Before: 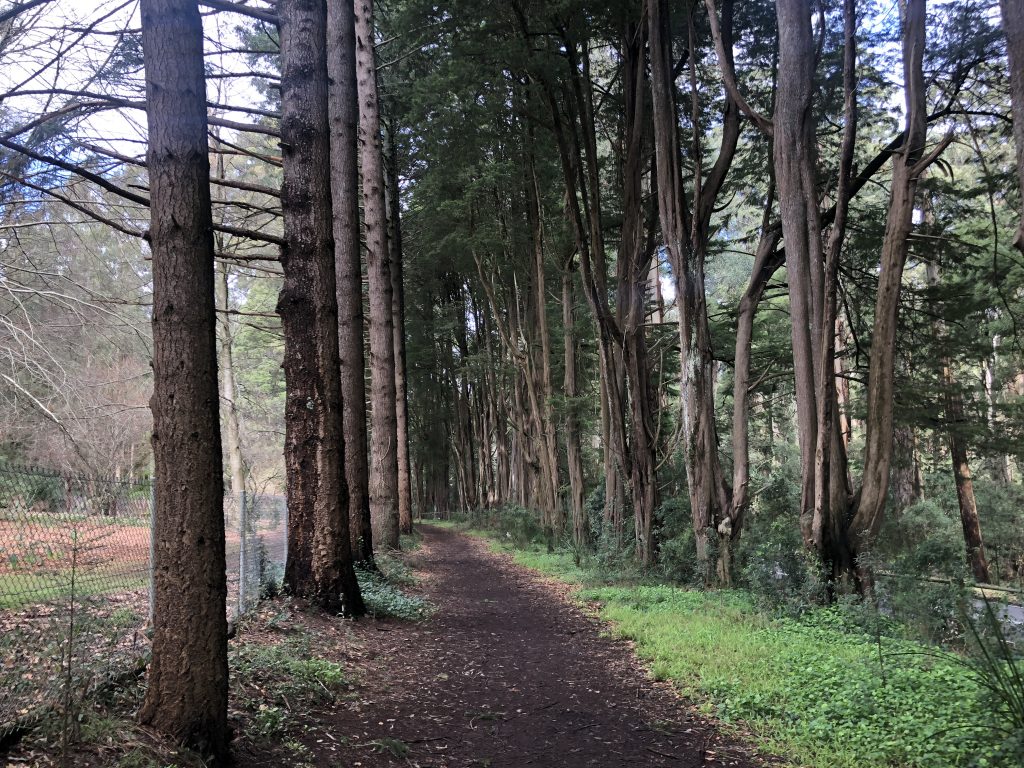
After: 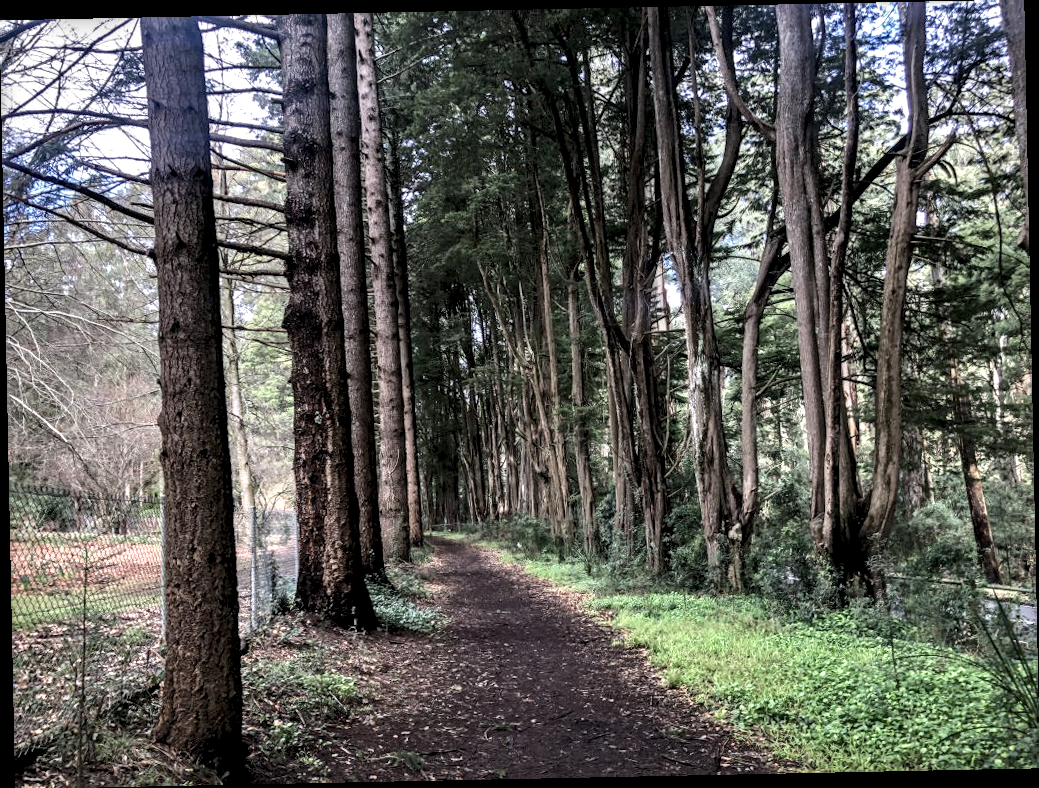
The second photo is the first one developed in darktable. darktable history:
local contrast: highlights 19%, detail 186%
rotate and perspective: rotation -1.17°, automatic cropping off
